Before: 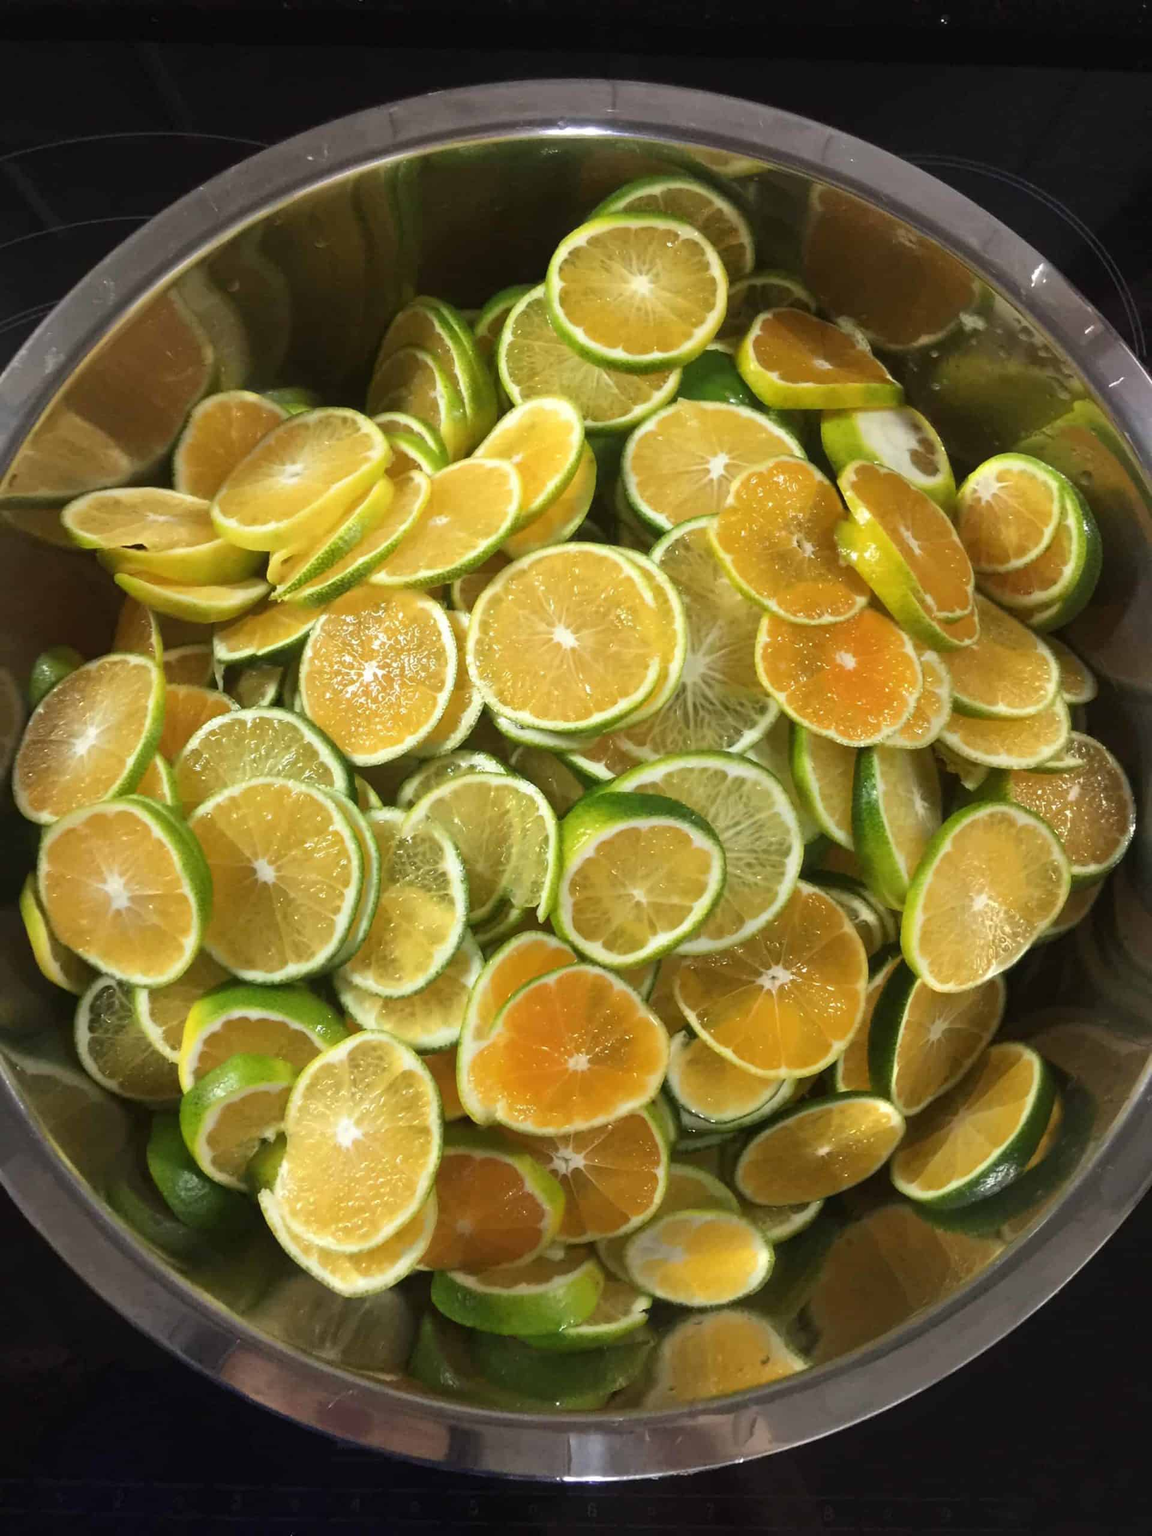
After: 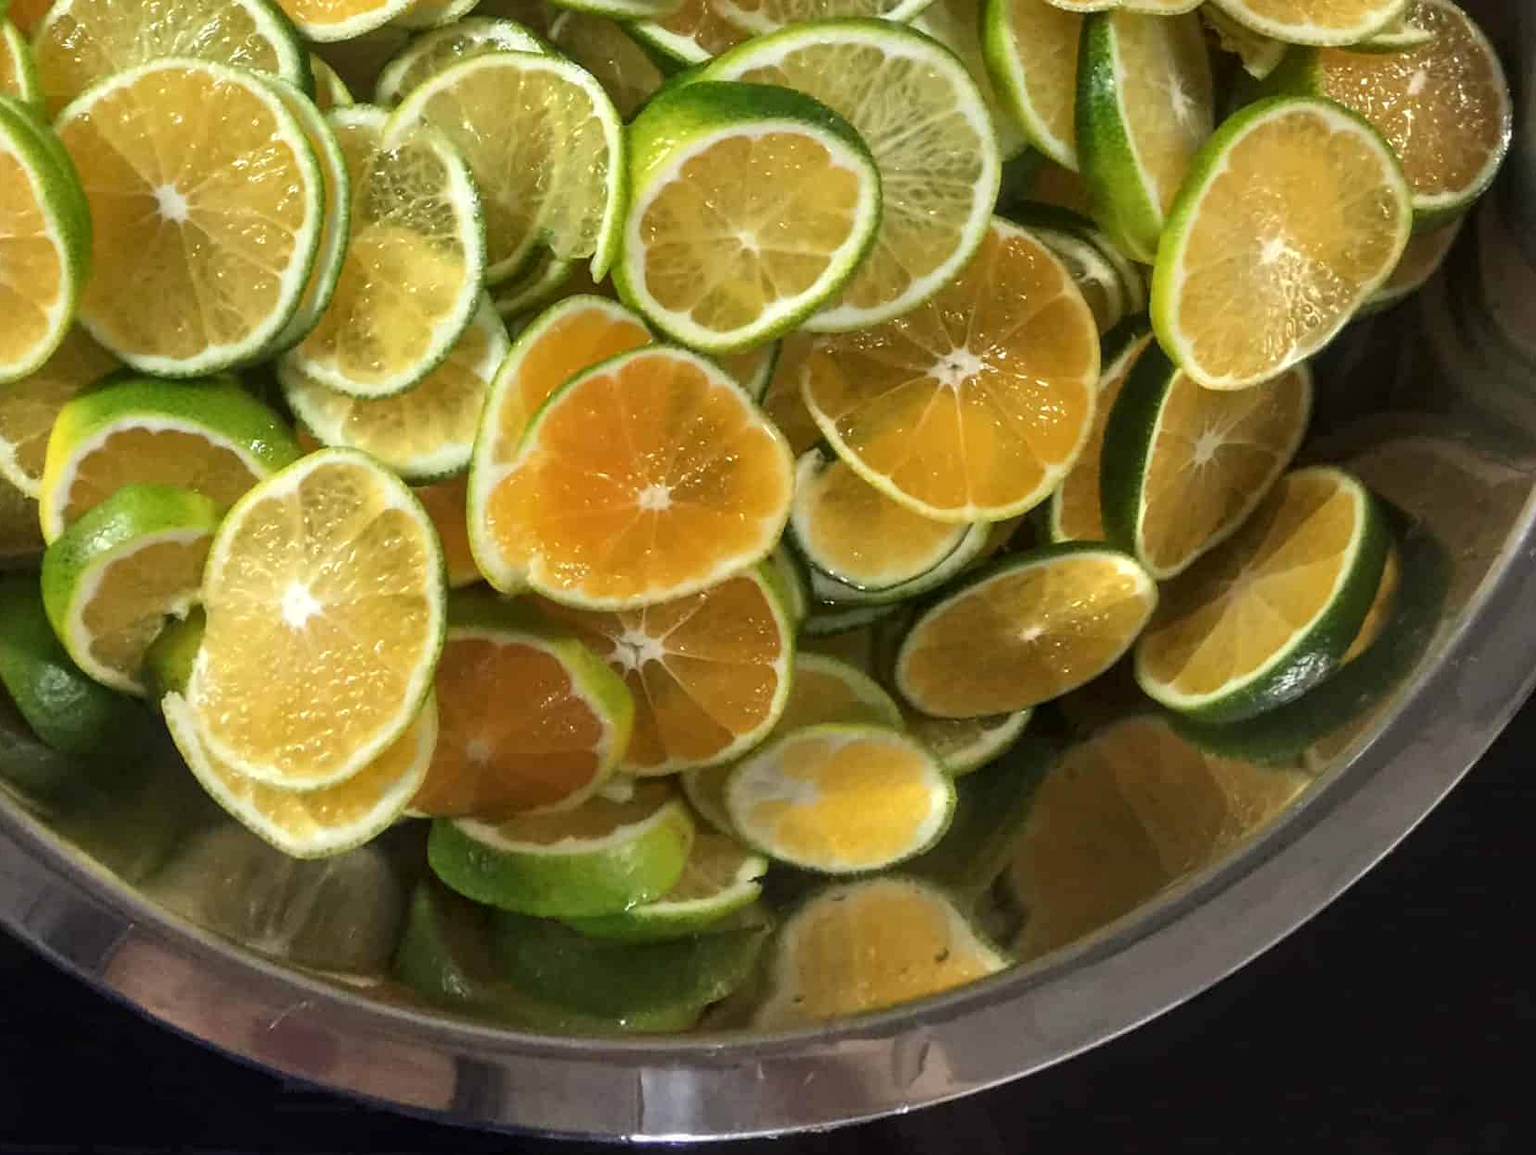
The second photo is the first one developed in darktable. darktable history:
local contrast: on, module defaults
crop and rotate: left 13.306%, top 48.129%, bottom 2.928%
